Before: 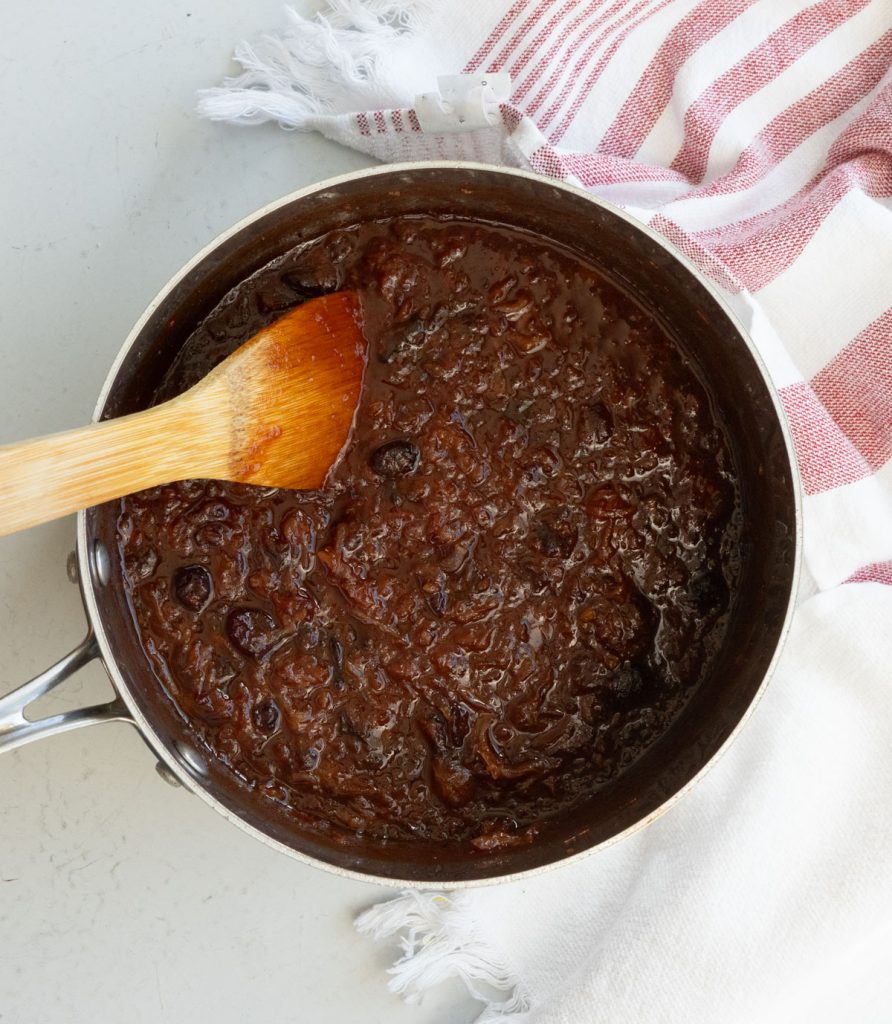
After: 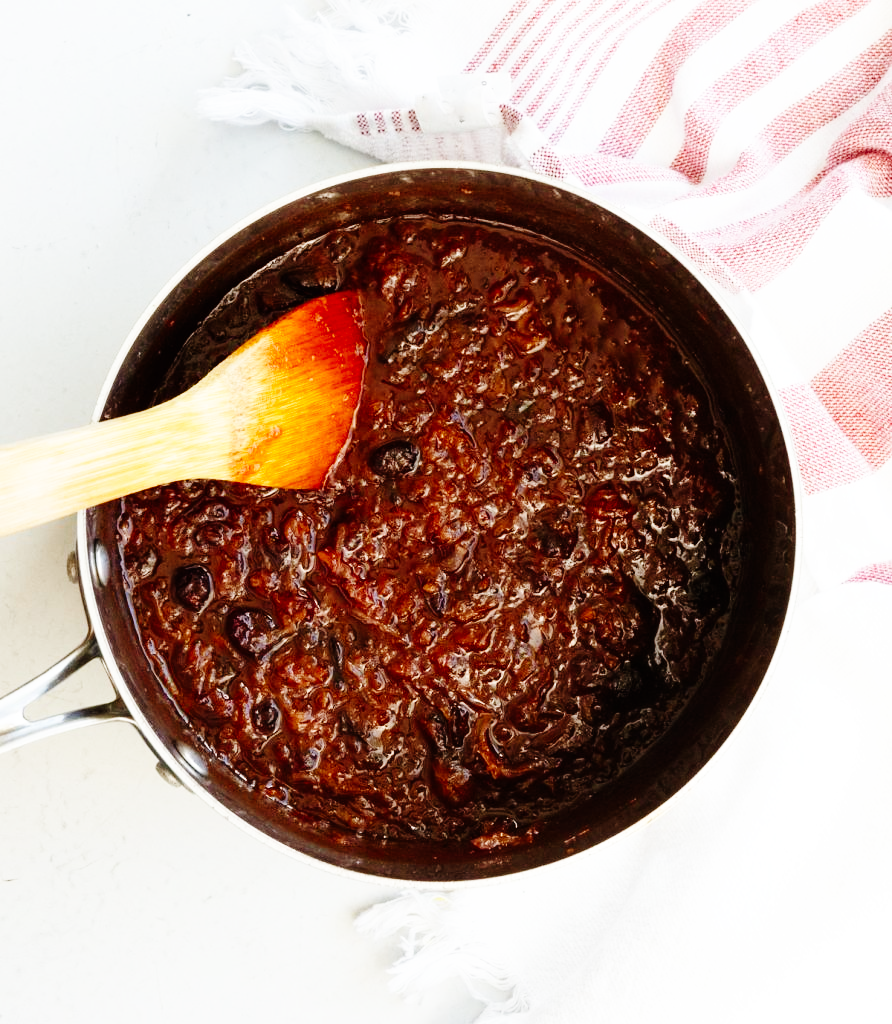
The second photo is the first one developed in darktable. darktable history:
base curve: curves: ch0 [(0, 0) (0, 0) (0.002, 0.001) (0.008, 0.003) (0.019, 0.011) (0.037, 0.037) (0.064, 0.11) (0.102, 0.232) (0.152, 0.379) (0.216, 0.524) (0.296, 0.665) (0.394, 0.789) (0.512, 0.881) (0.651, 0.945) (0.813, 0.986) (1, 1)], exposure shift 0.01, preserve colors none
